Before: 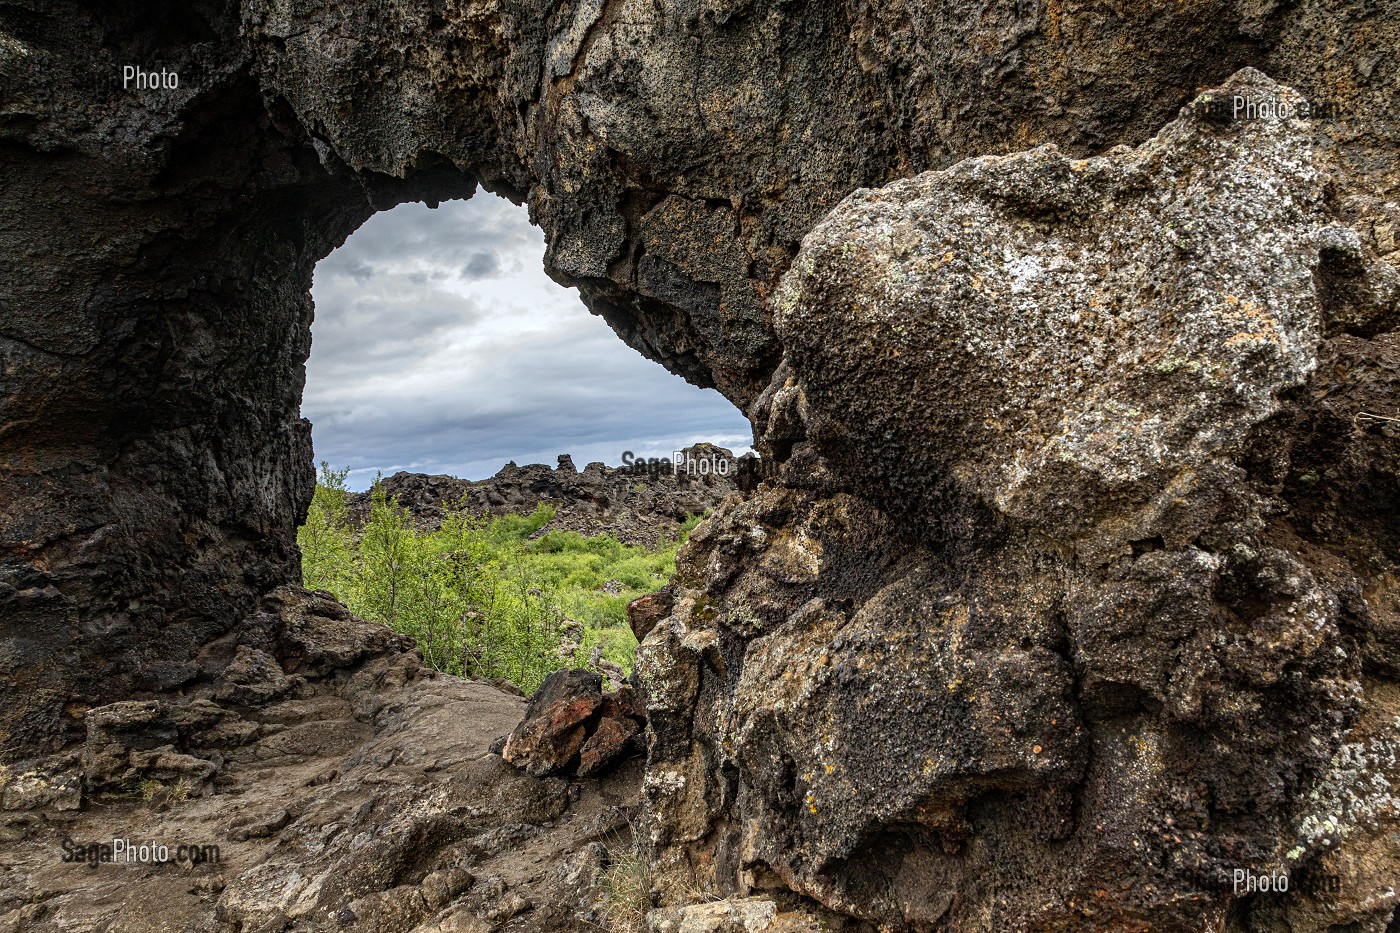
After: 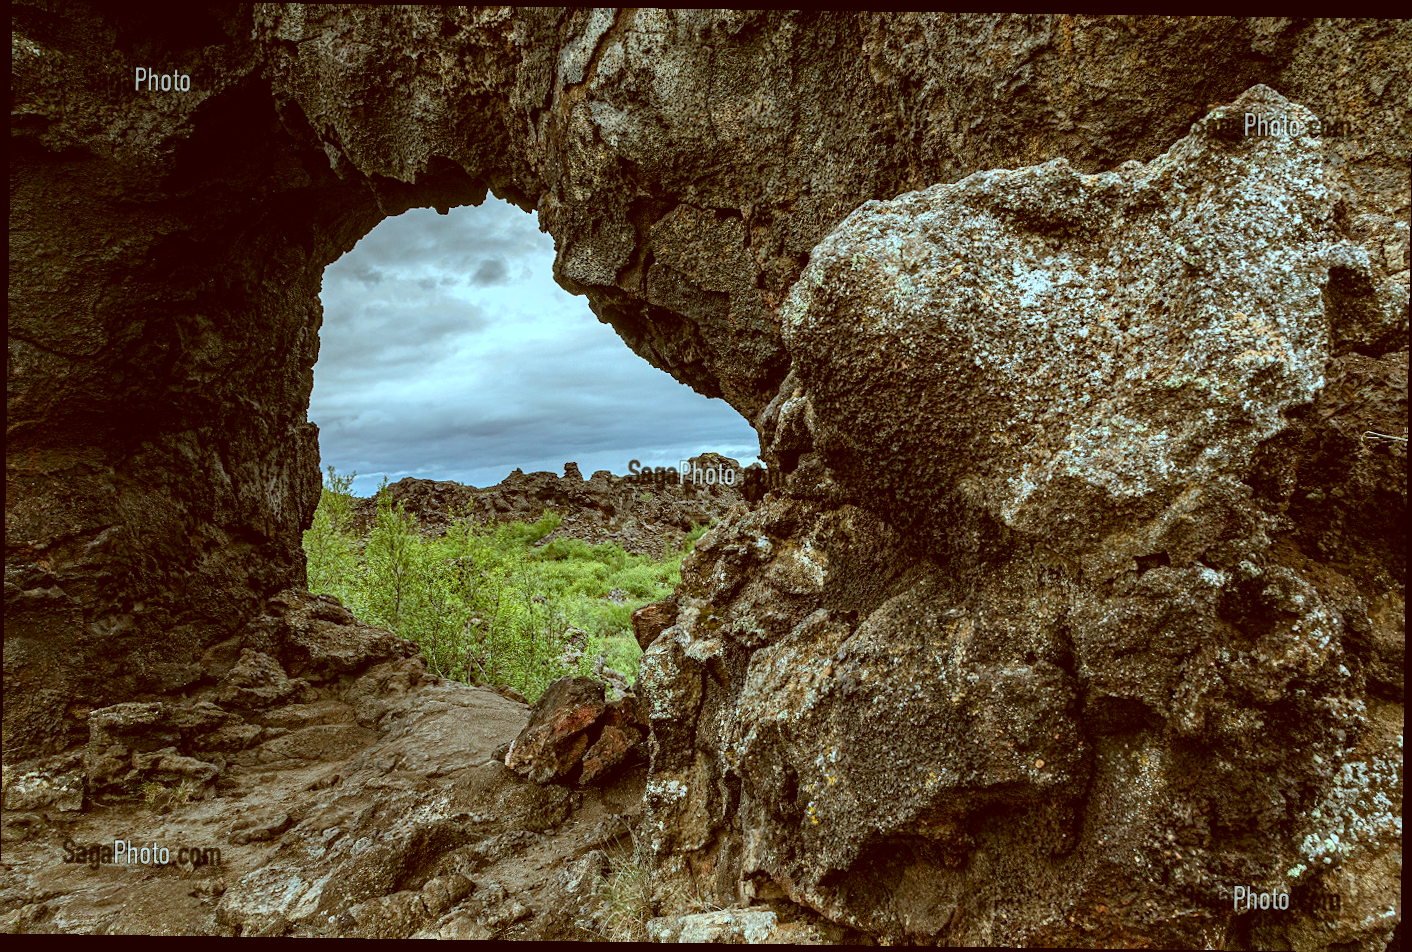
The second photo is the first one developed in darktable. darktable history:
rotate and perspective: rotation 0.8°, automatic cropping off
color correction: highlights a* -14.62, highlights b* -16.22, shadows a* 10.12, shadows b* 29.4
